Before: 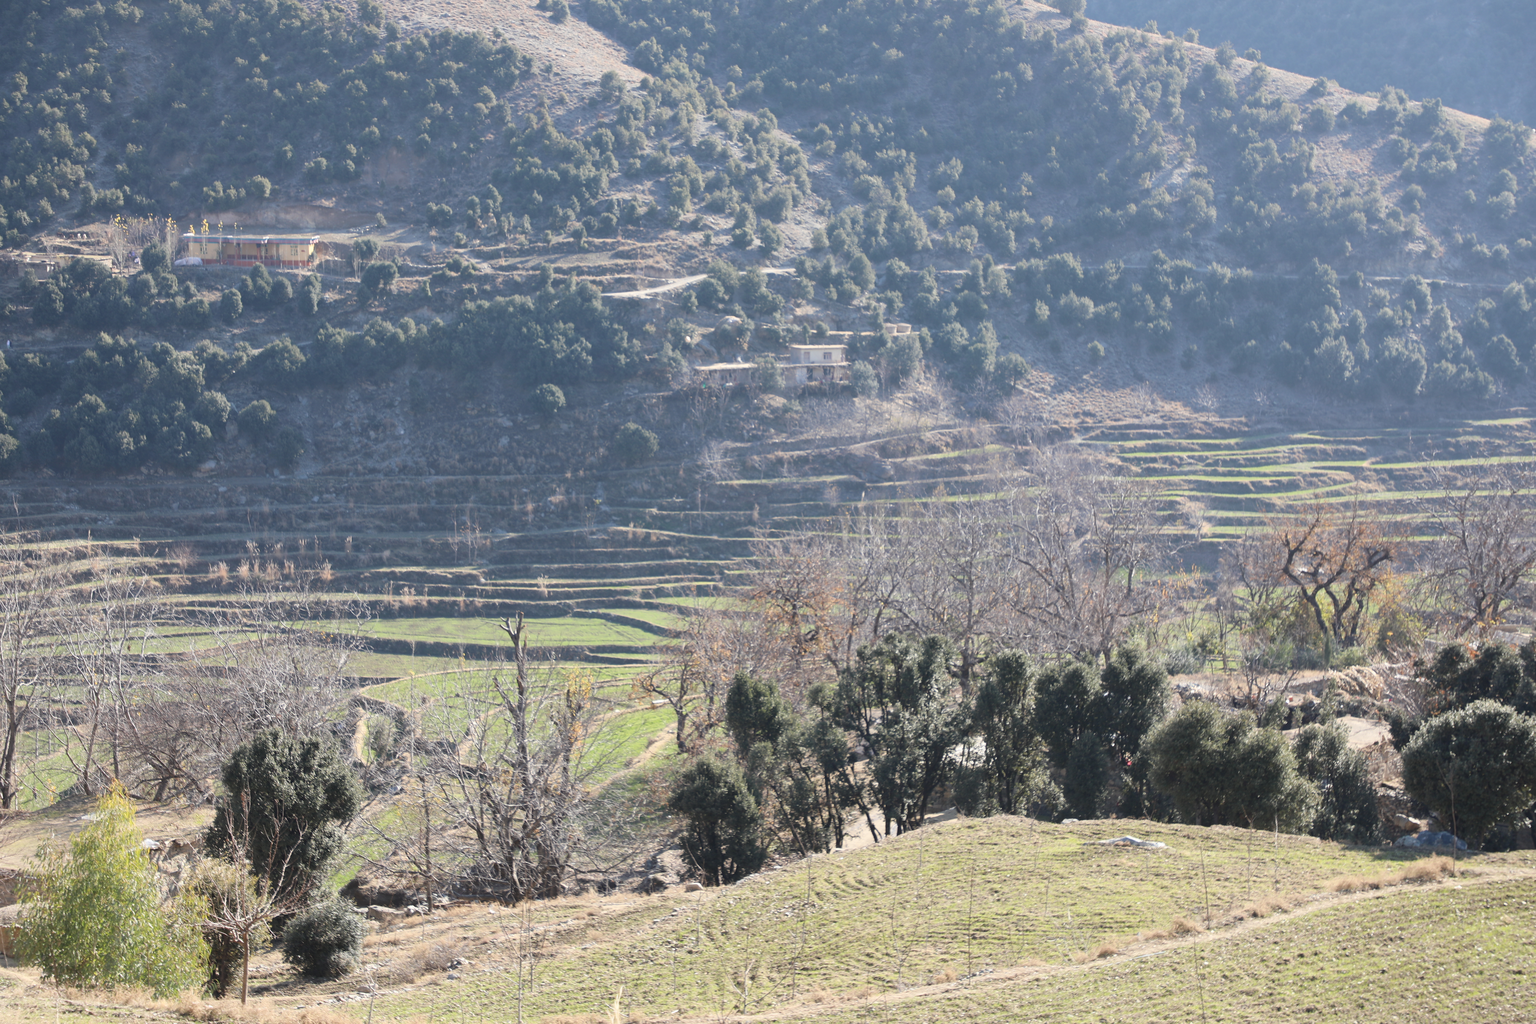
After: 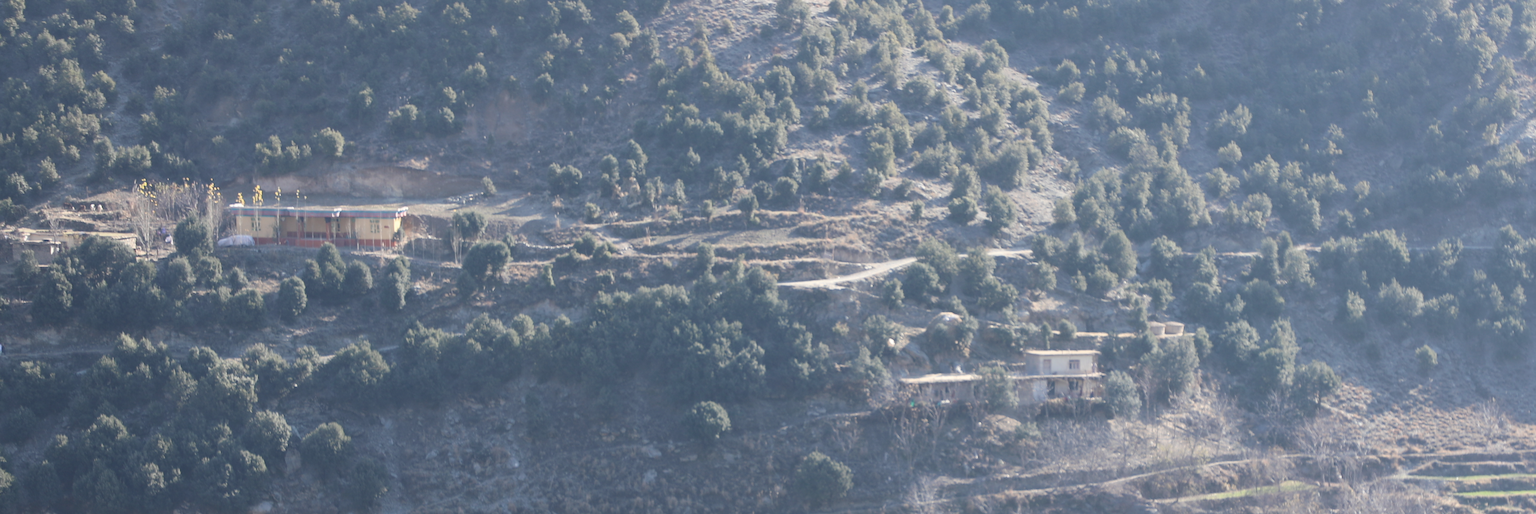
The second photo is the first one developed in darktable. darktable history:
crop: left 0.577%, top 7.638%, right 23.167%, bottom 54.058%
contrast brightness saturation: saturation -0.065
